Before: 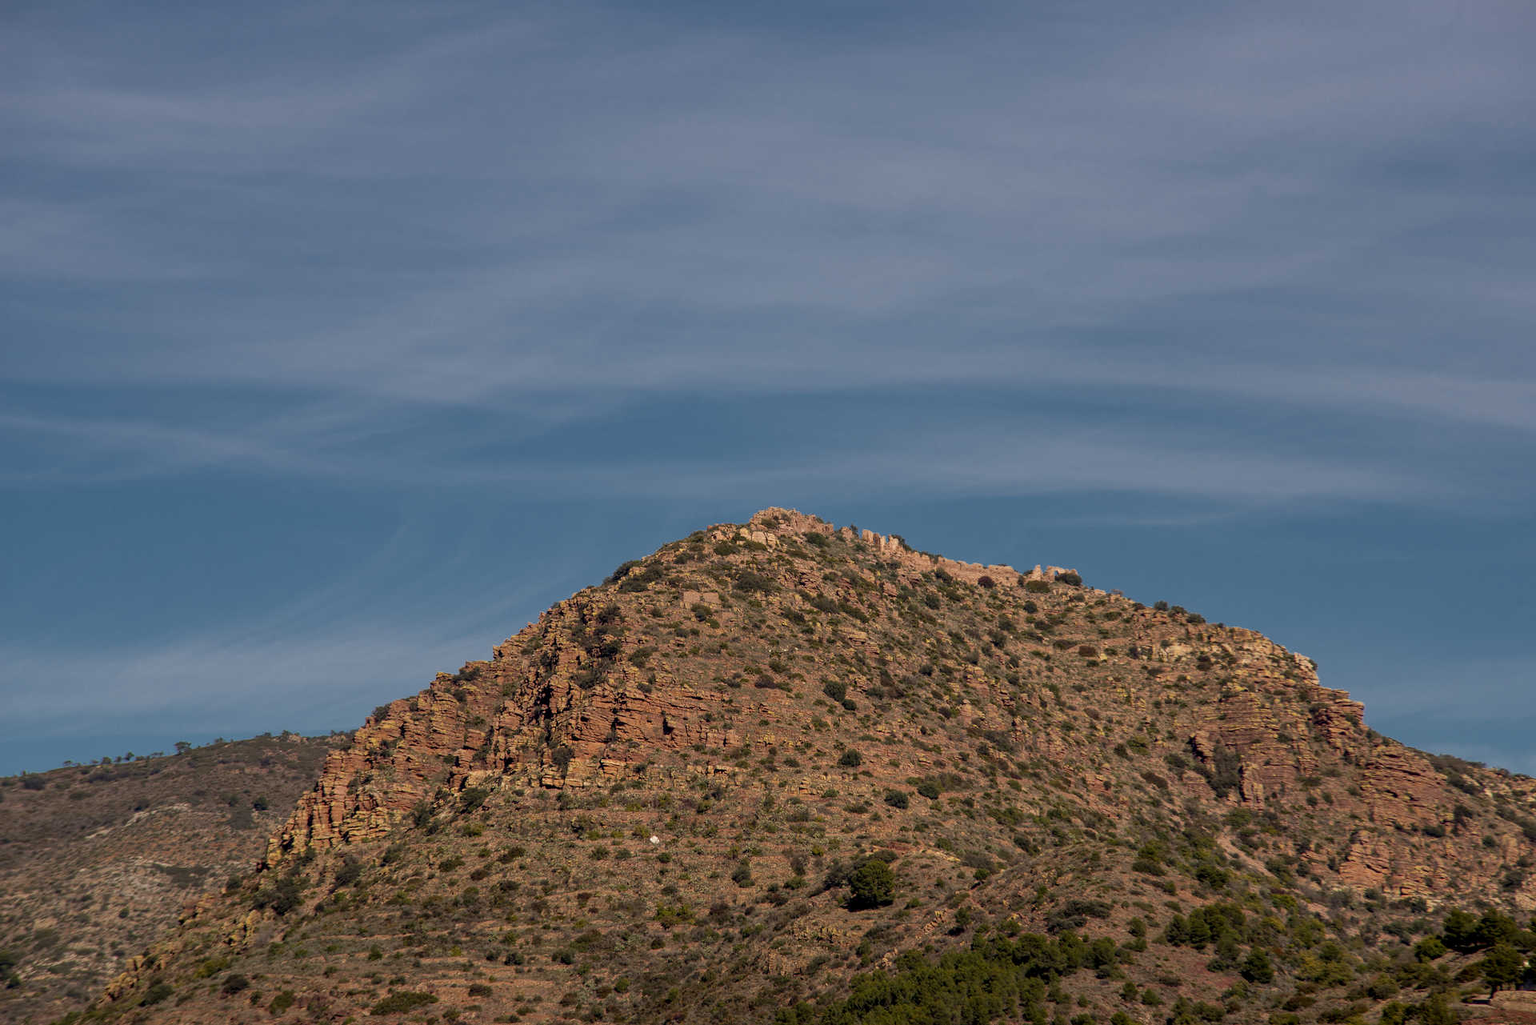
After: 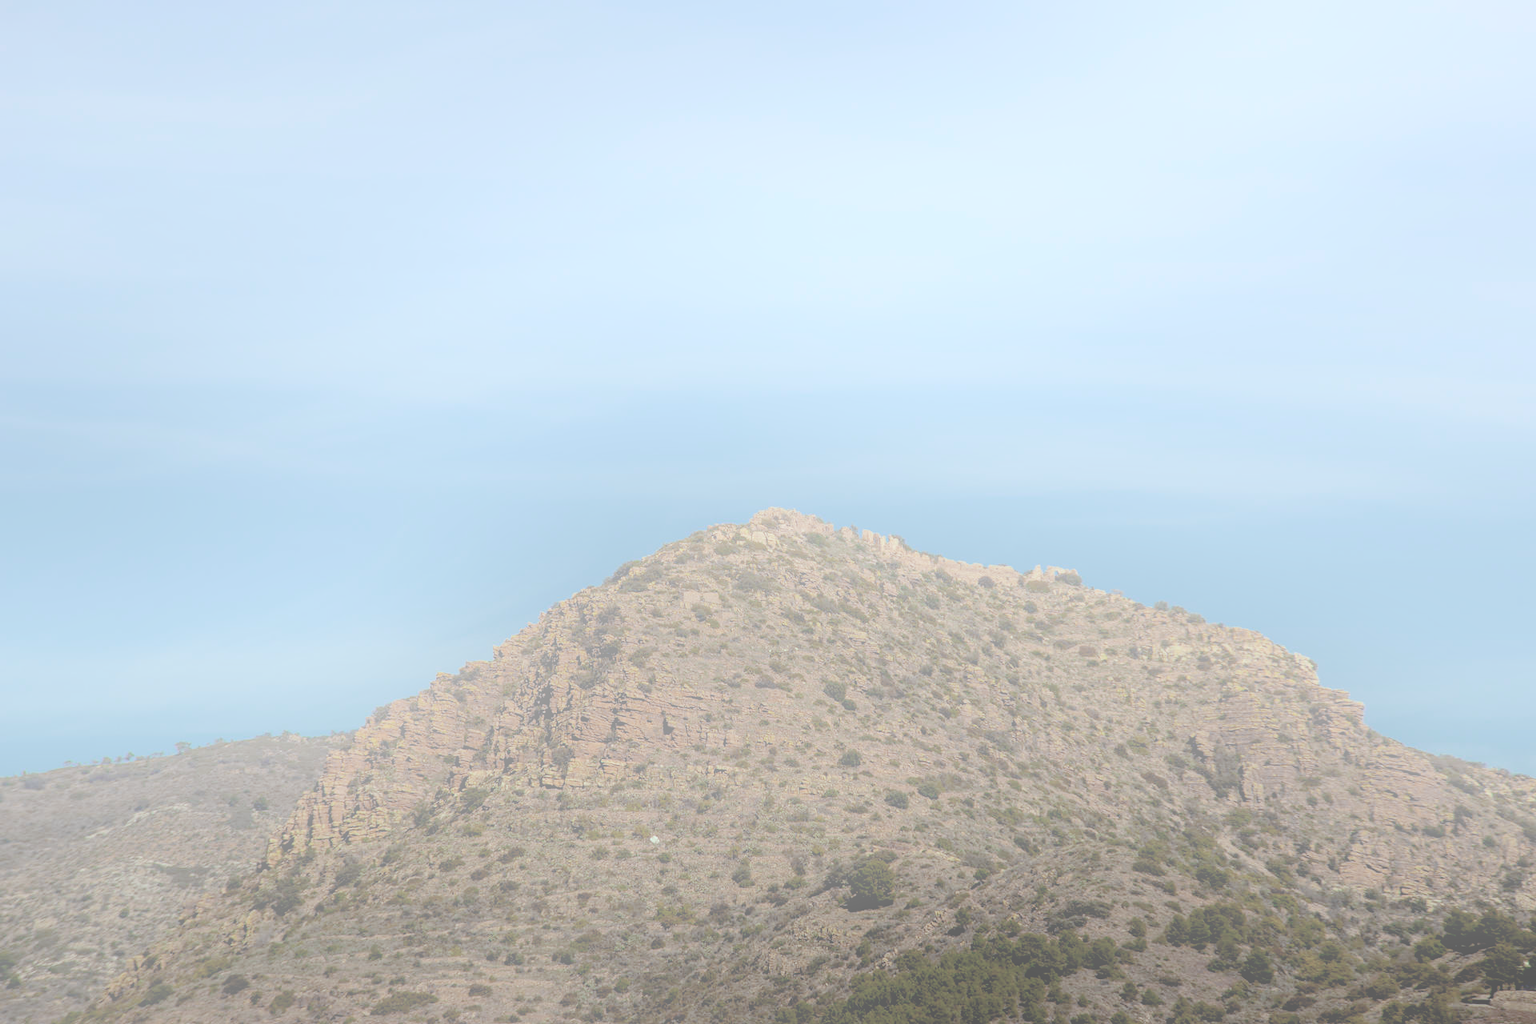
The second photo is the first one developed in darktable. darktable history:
exposure: black level correction 0.006, exposure -0.226 EV, compensate highlight preservation false
color balance: mode lift, gamma, gain (sRGB), lift [0.997, 0.979, 1.021, 1.011], gamma [1, 1.084, 0.916, 0.998], gain [1, 0.87, 1.13, 1.101], contrast 4.55%, contrast fulcrum 38.24%, output saturation 104.09%
color zones: curves: ch0 [(0, 0.487) (0.241, 0.395) (0.434, 0.373) (0.658, 0.412) (0.838, 0.487)]; ch1 [(0, 0) (0.053, 0.053) (0.211, 0.202) (0.579, 0.259) (0.781, 0.241)]
bloom: size 25%, threshold 5%, strength 90%
